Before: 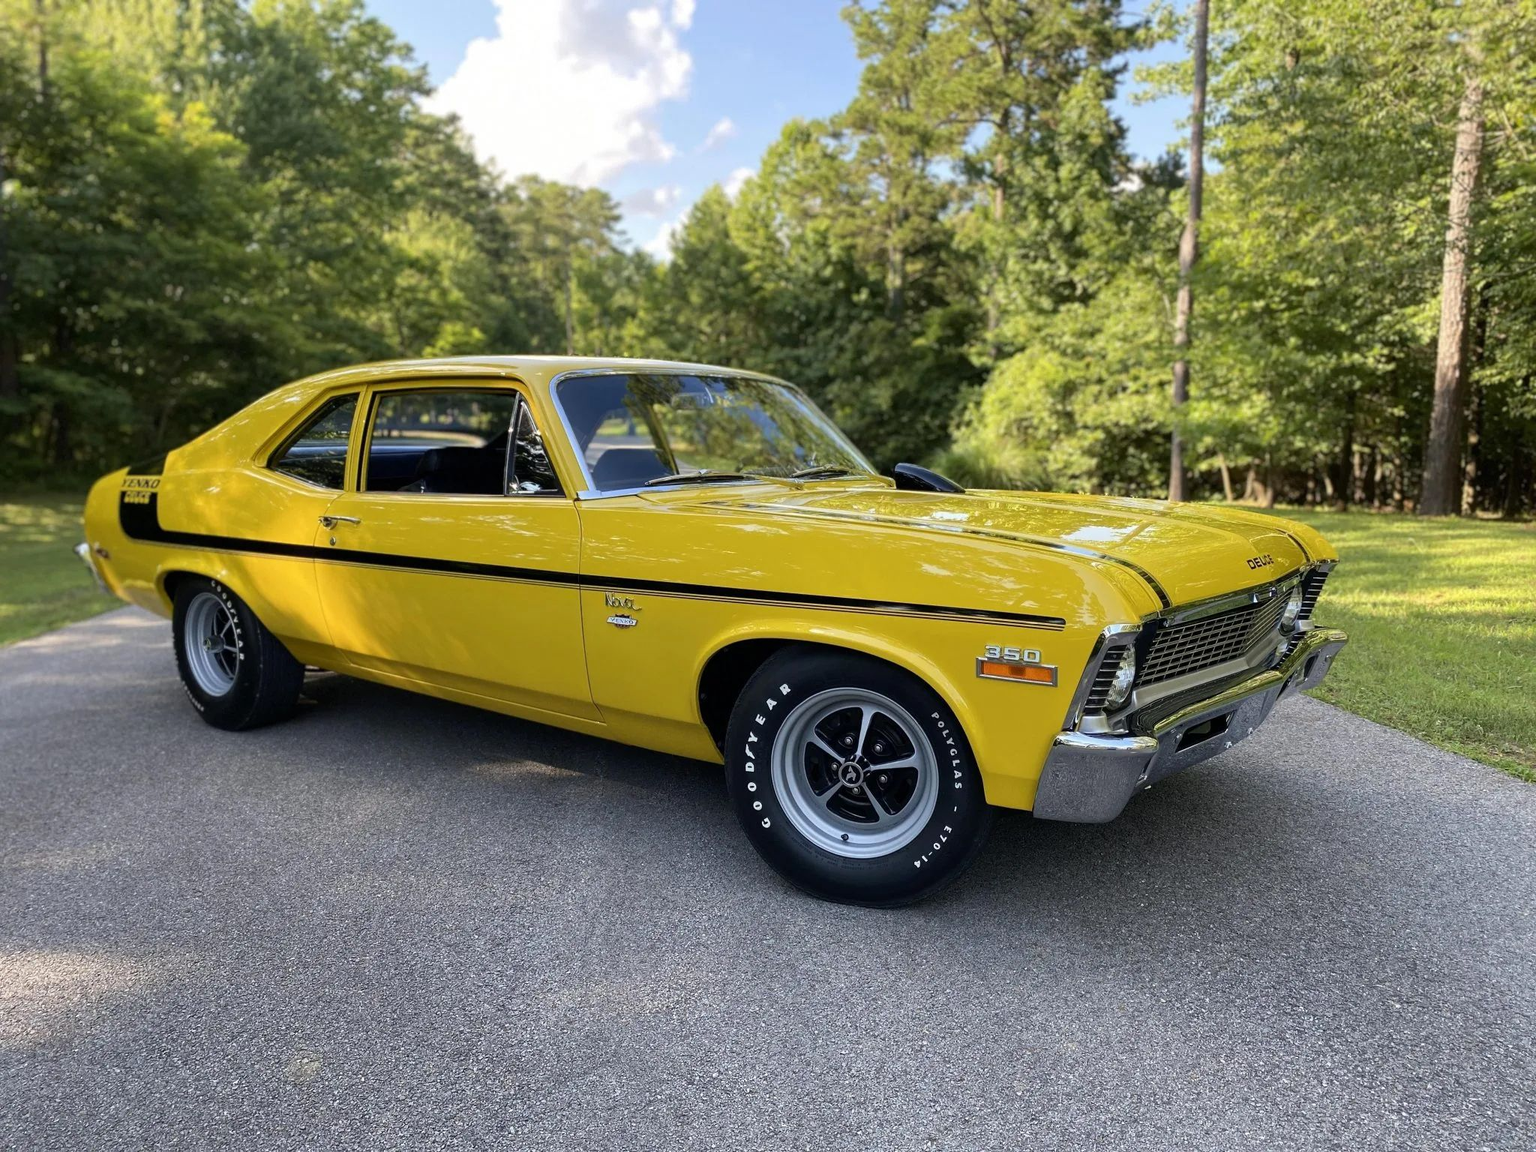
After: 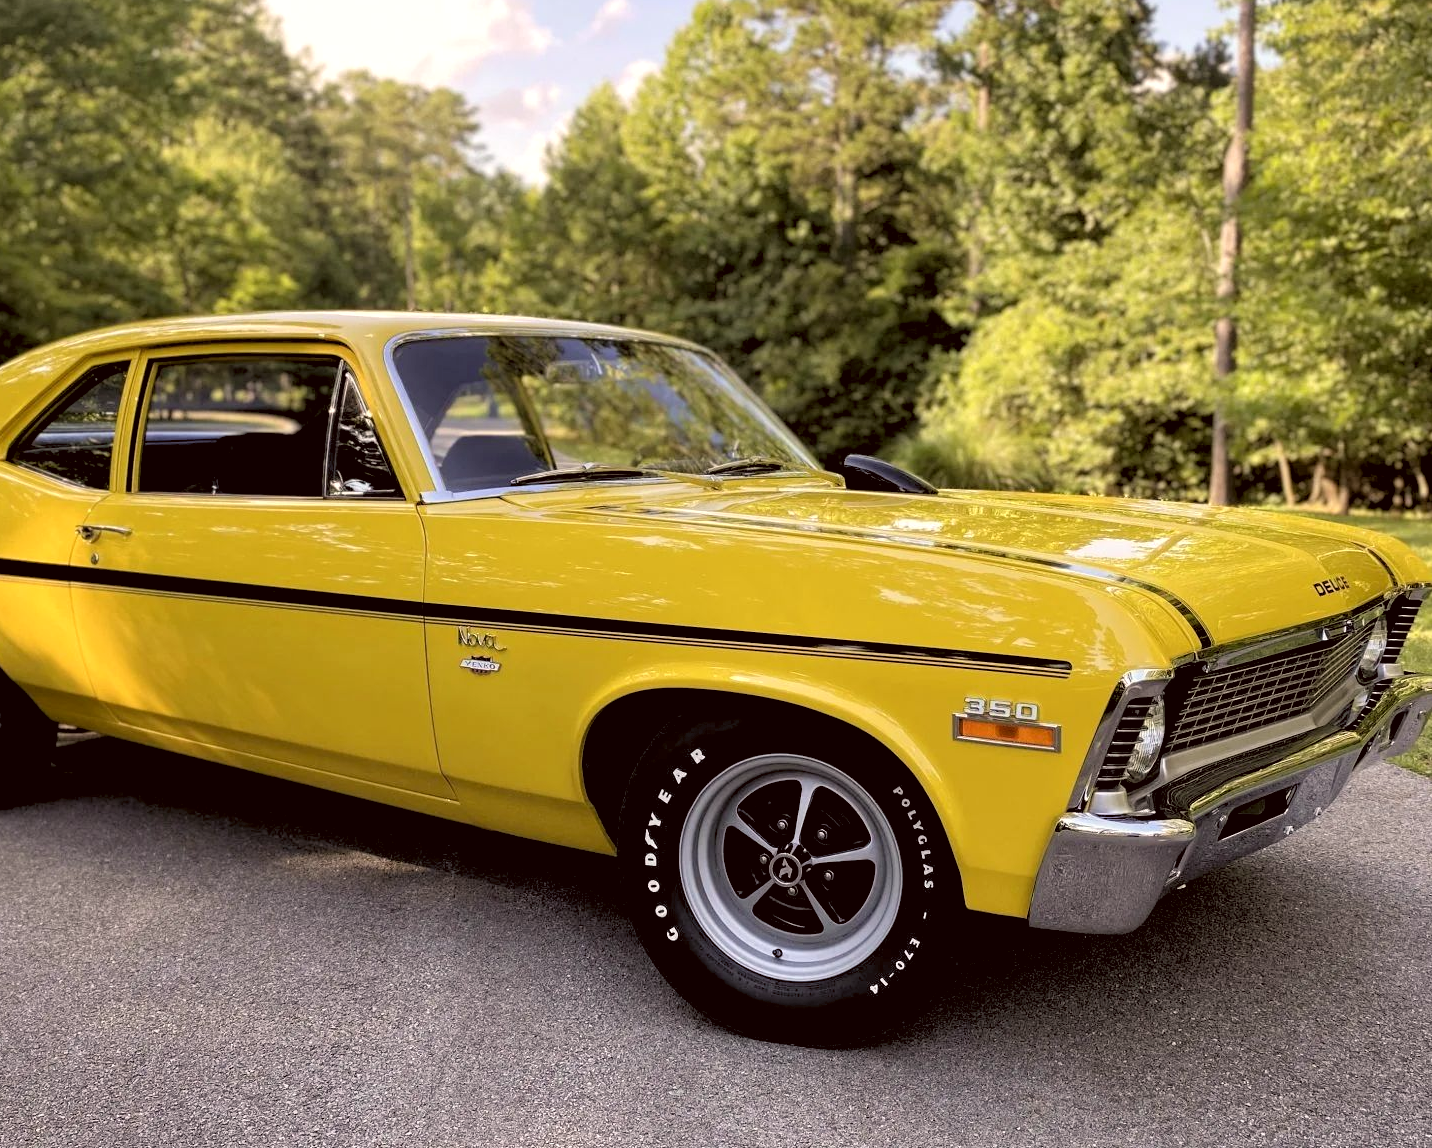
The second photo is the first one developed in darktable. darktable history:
crop and rotate: left 17.046%, top 10.659%, right 12.989%, bottom 14.553%
color correction: highlights a* 6.27, highlights b* 8.19, shadows a* 5.94, shadows b* 7.23, saturation 0.9
rgb levels: levels [[0.013, 0.434, 0.89], [0, 0.5, 1], [0, 0.5, 1]]
